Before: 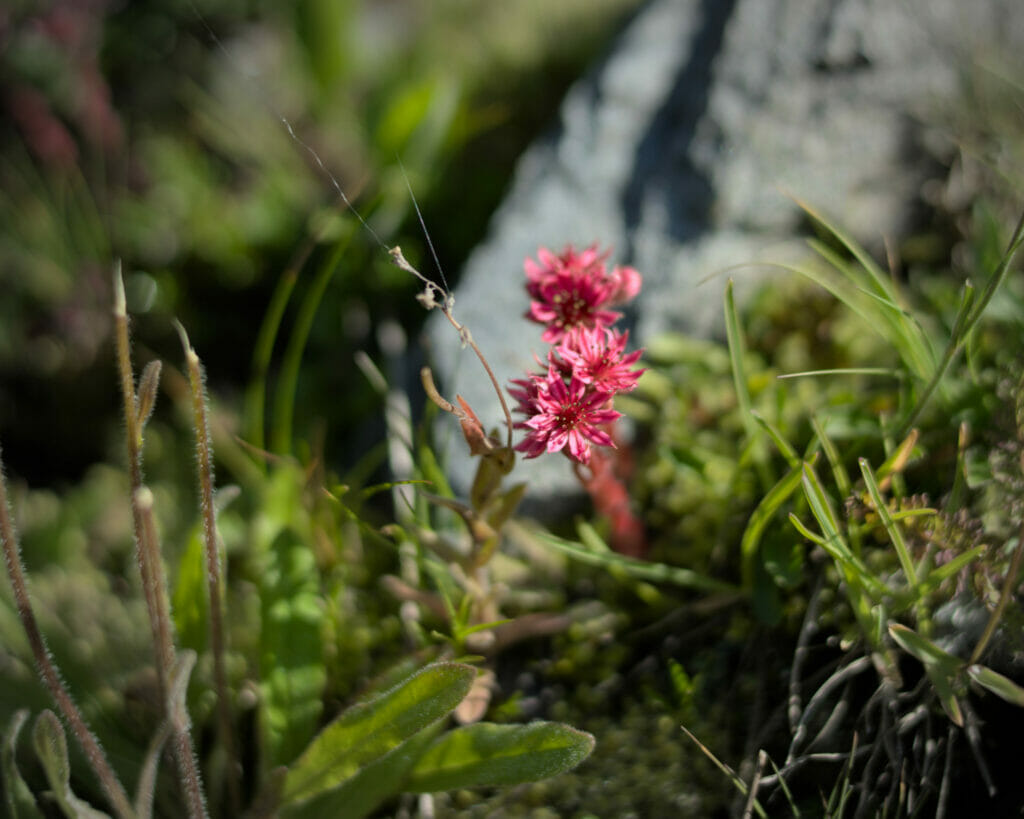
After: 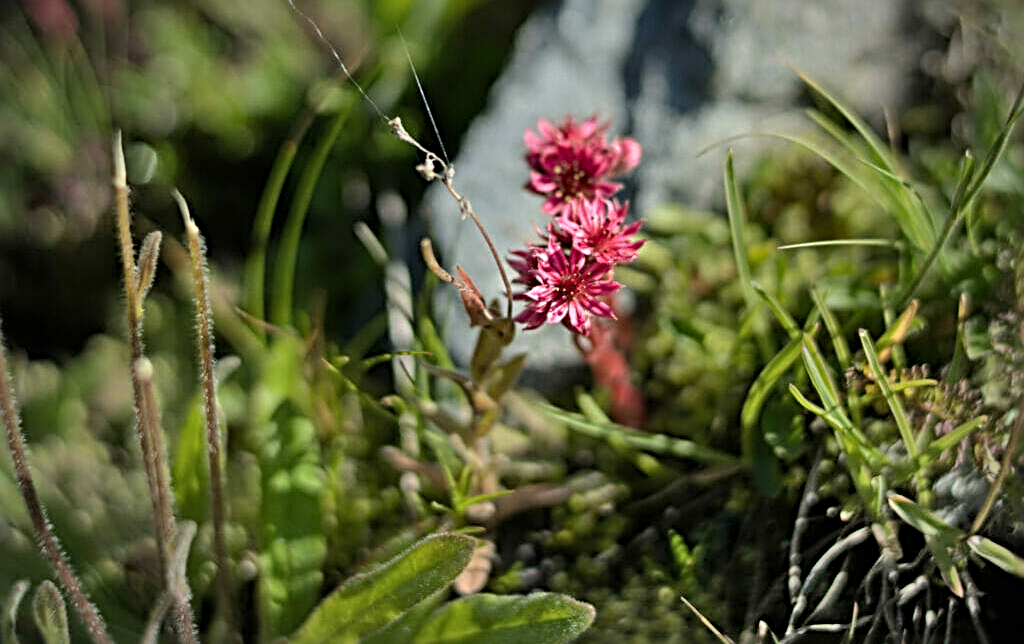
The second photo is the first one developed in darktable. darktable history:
crop and rotate: top 15.774%, bottom 5.506%
shadows and highlights: shadows 52.34, highlights -28.23, soften with gaussian
color balance rgb: global vibrance -1%, saturation formula JzAzBz (2021)
sharpen: radius 3.69, amount 0.928
